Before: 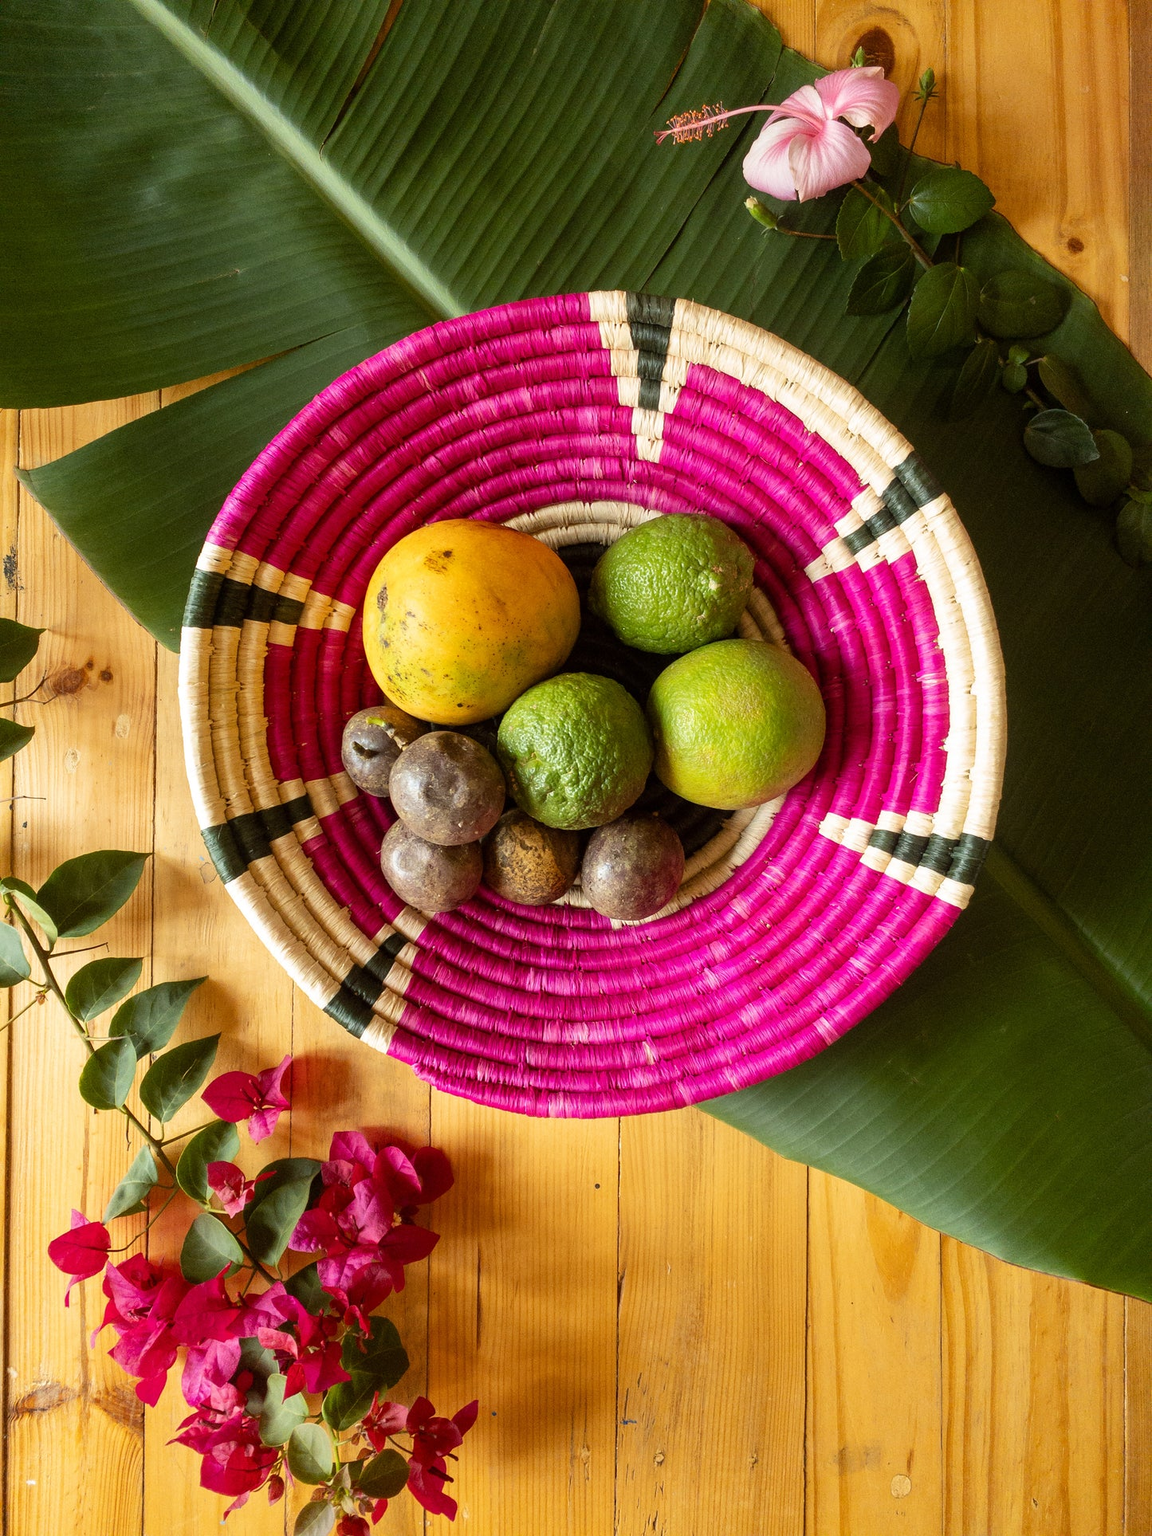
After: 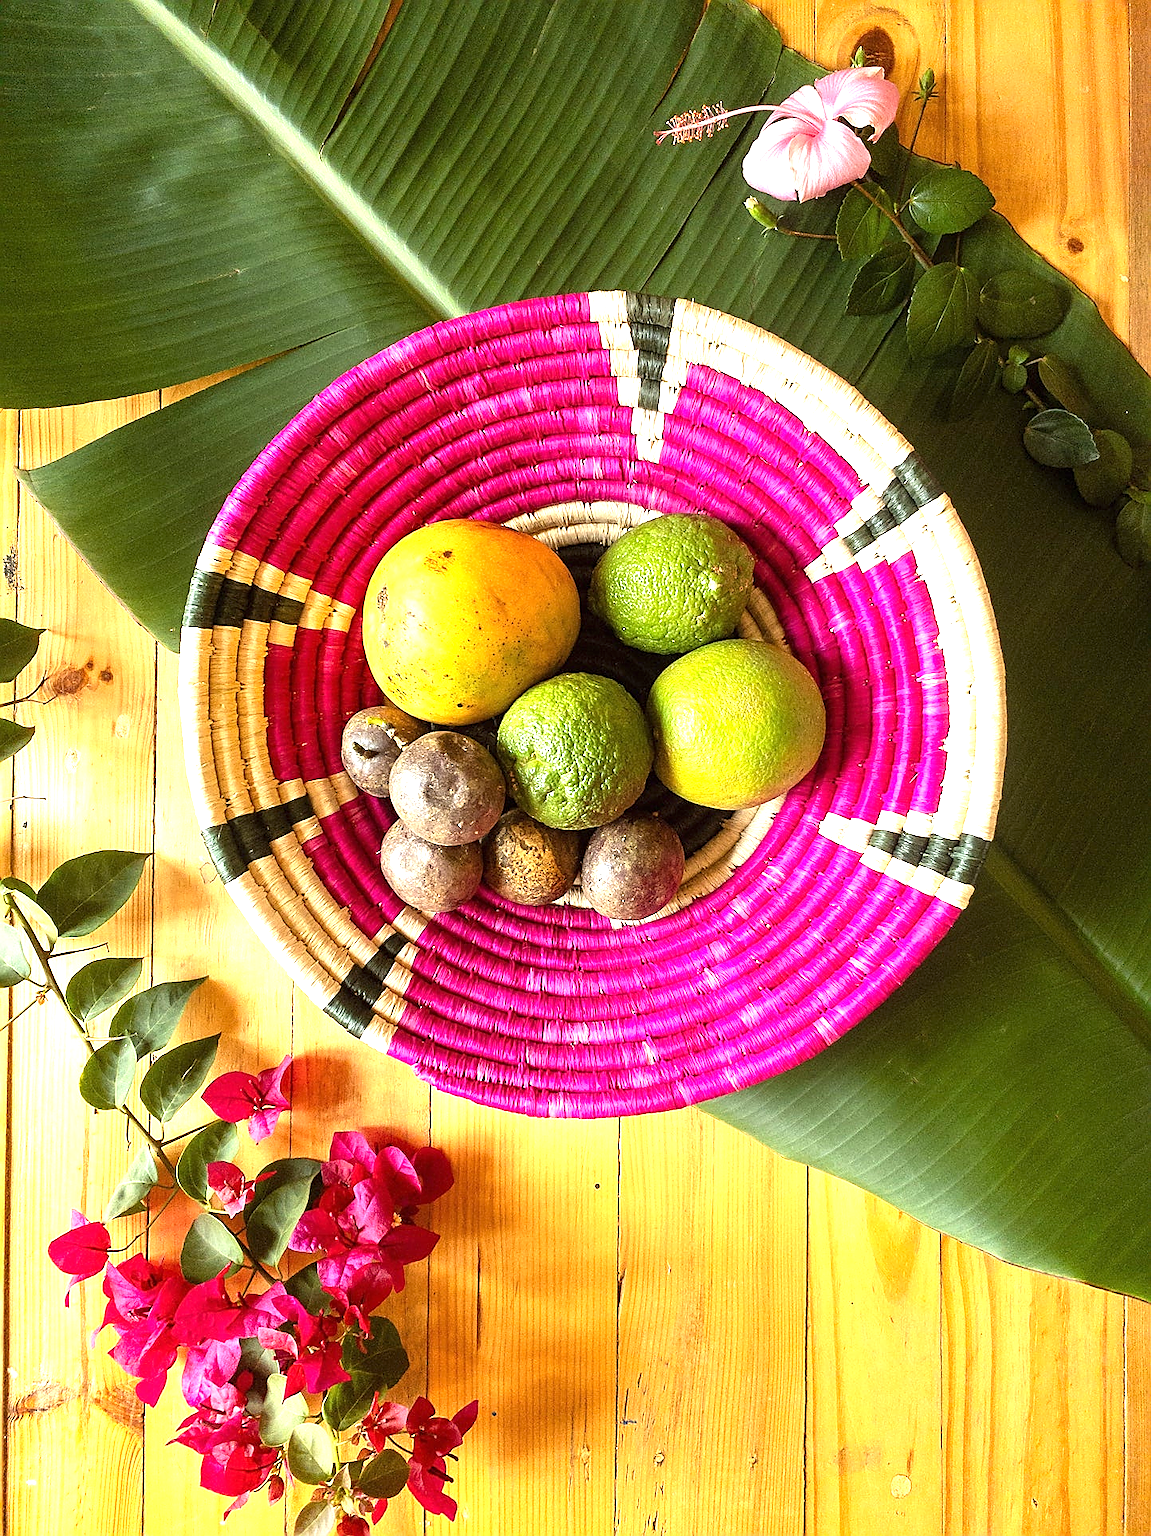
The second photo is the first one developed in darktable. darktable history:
exposure: black level correction 0, exposure 1.125 EV, compensate exposure bias true, compensate highlight preservation false
sharpen: radius 1.4, amount 1.25, threshold 0.7
